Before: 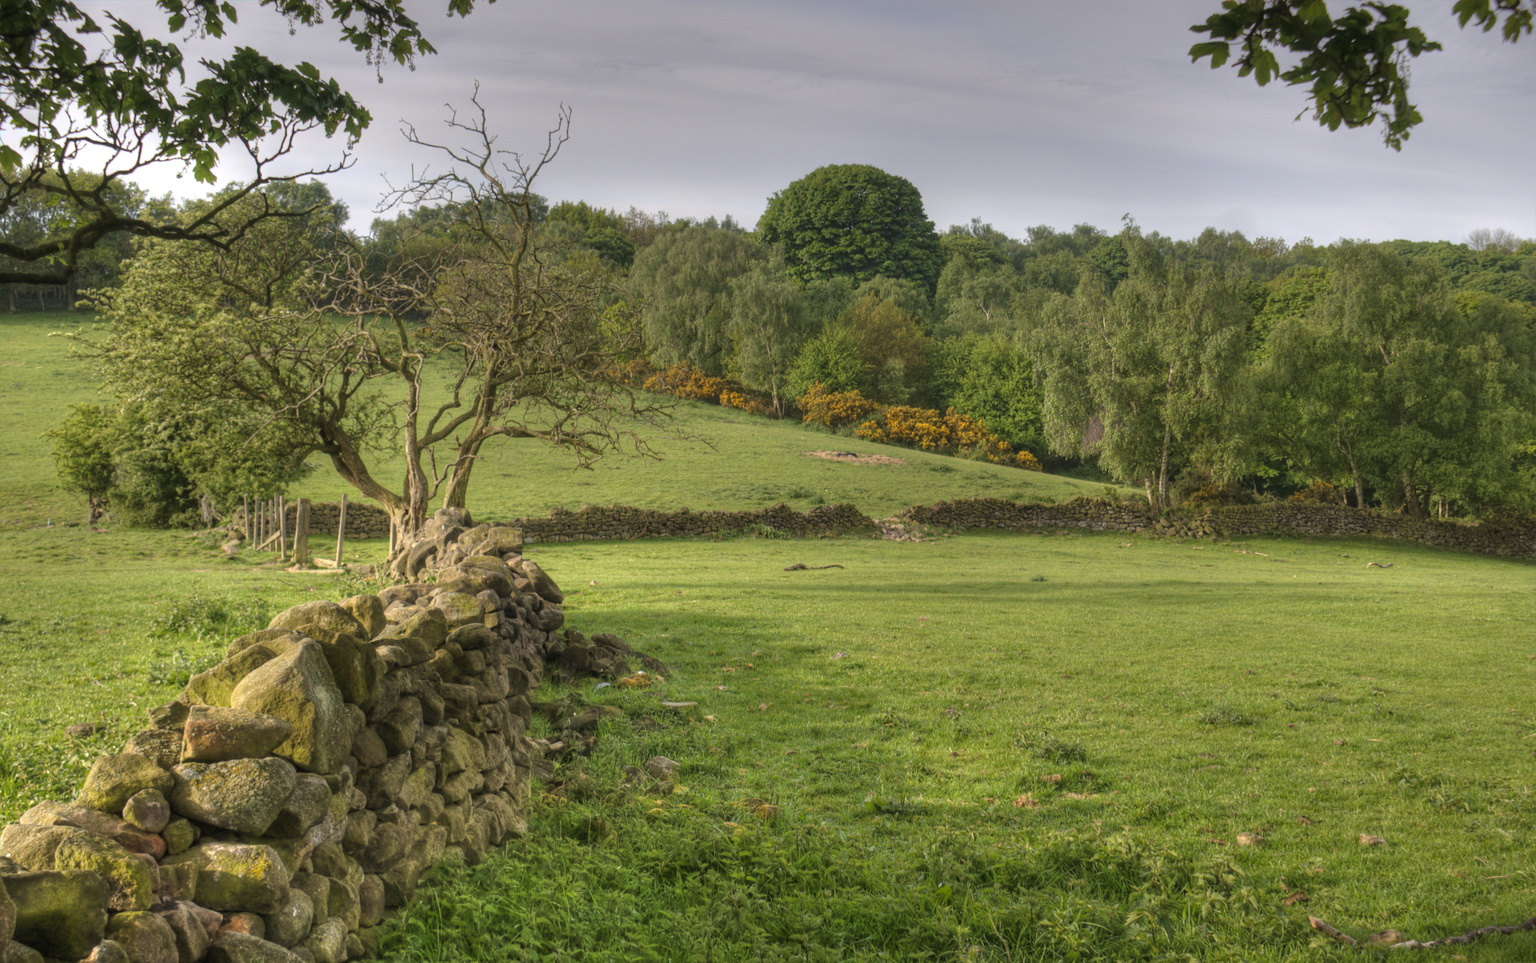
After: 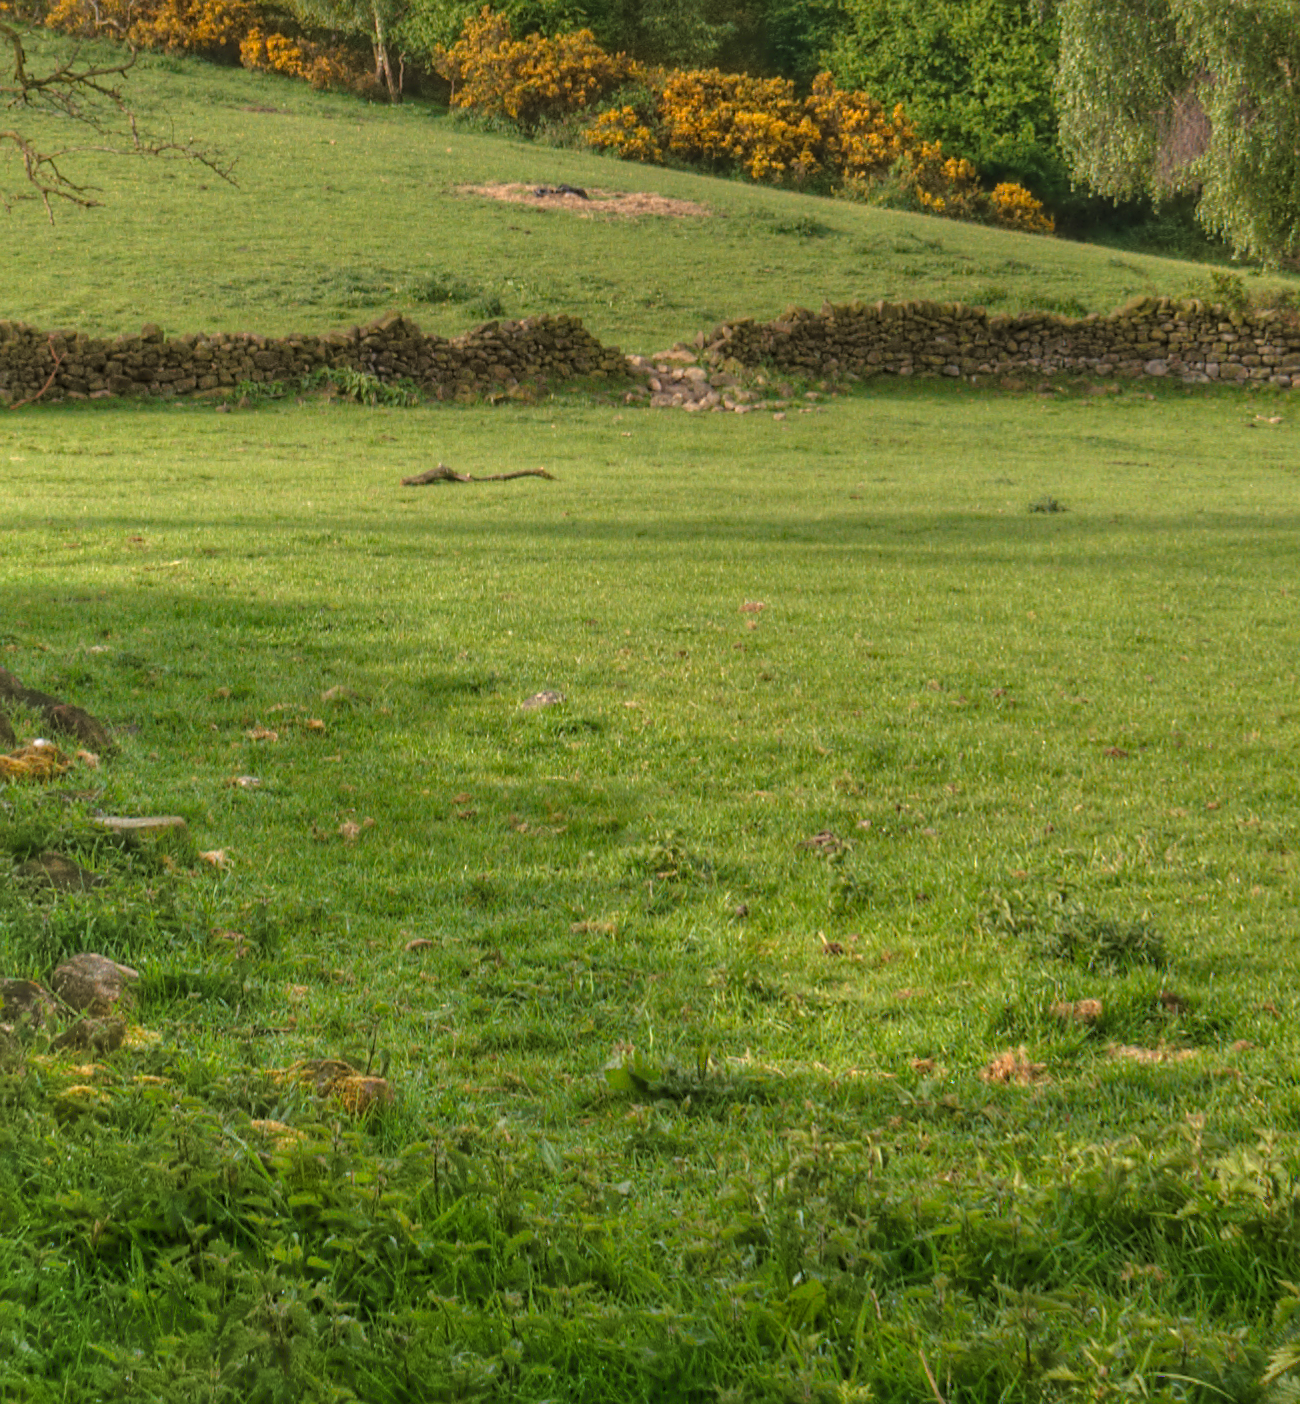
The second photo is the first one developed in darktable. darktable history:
sharpen: radius 1.898, amount 0.4, threshold 1.599
crop: left 40.673%, top 39.327%, right 25.811%, bottom 2.921%
